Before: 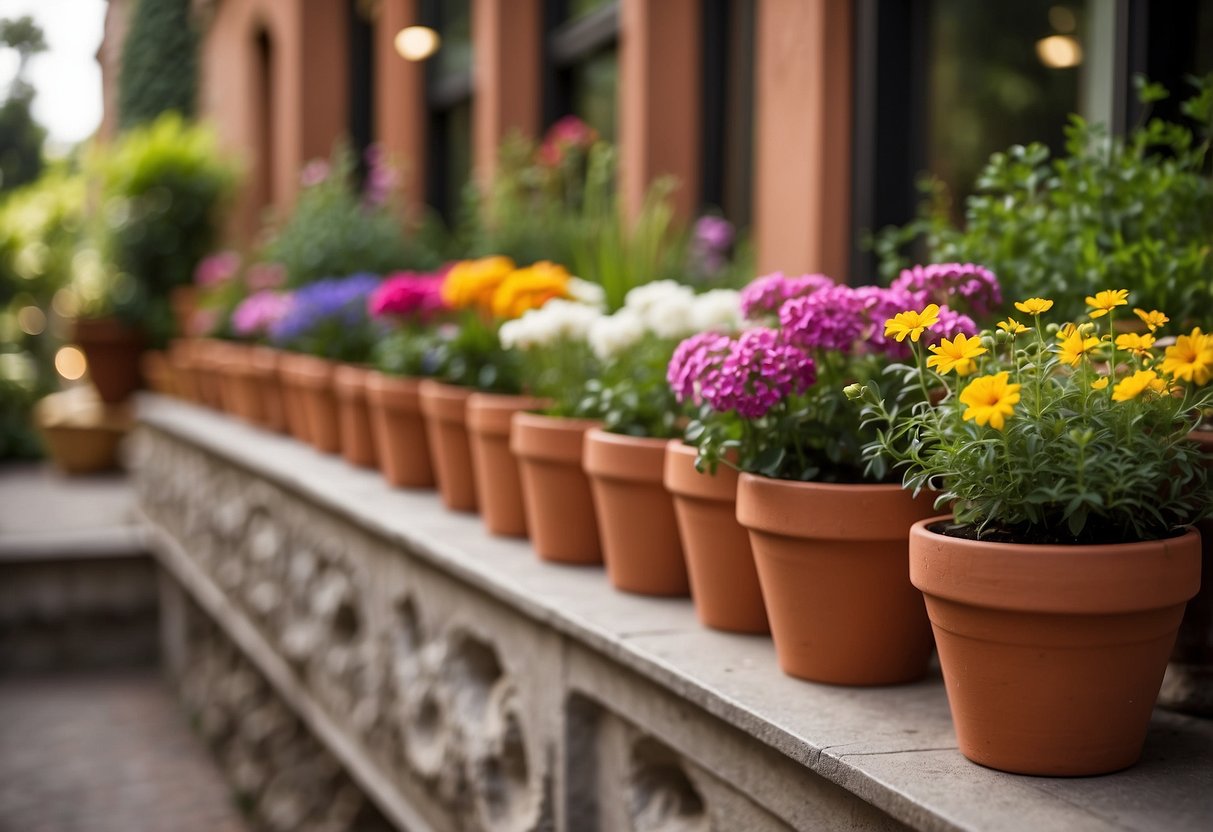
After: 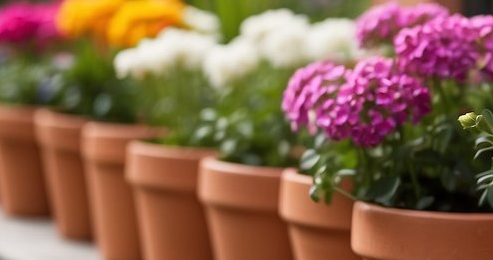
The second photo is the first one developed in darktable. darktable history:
crop: left 31.814%, top 32.683%, right 27.511%, bottom 36.021%
